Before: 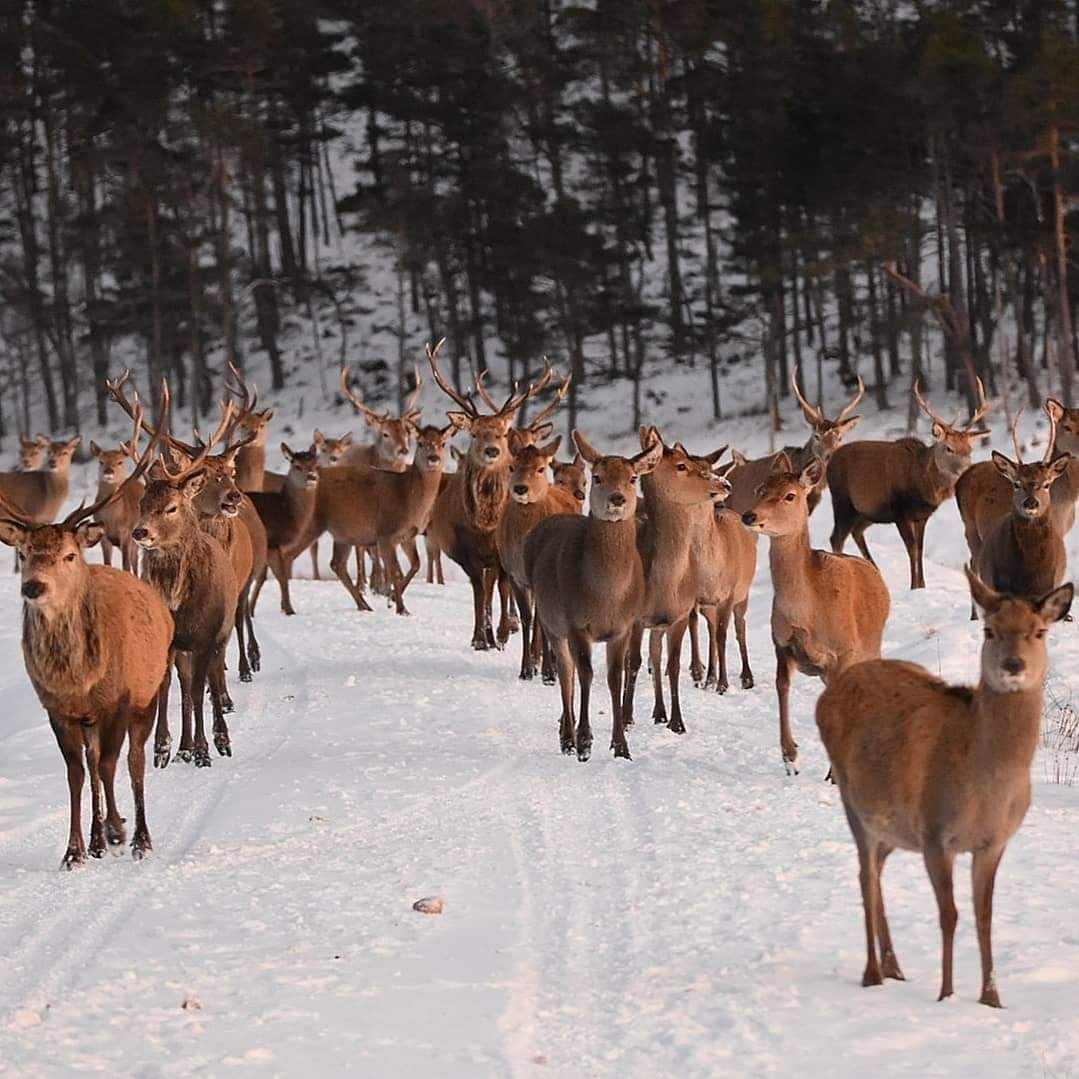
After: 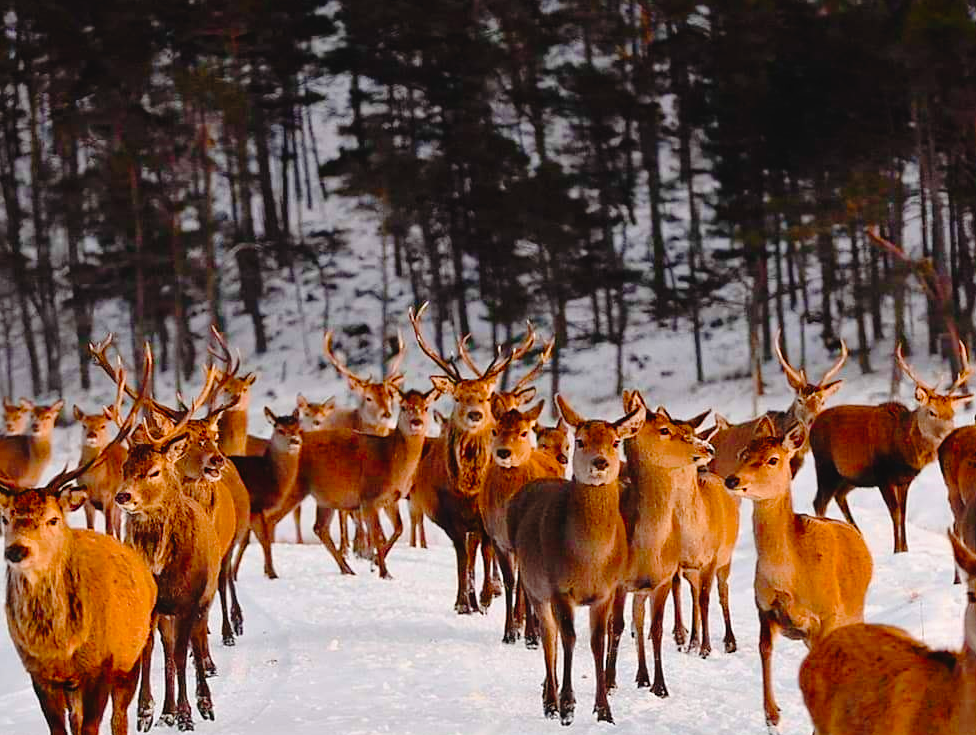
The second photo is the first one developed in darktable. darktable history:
crop: left 1.605%, top 3.361%, right 7.763%, bottom 28.486%
color balance rgb: power › luminance 3.468%, power › hue 234.51°, linear chroma grading › global chroma 8.81%, perceptual saturation grading › global saturation 36.87%, perceptual saturation grading › shadows 34.565%
tone curve: curves: ch0 [(0, 0) (0.003, 0.025) (0.011, 0.027) (0.025, 0.032) (0.044, 0.037) (0.069, 0.044) (0.1, 0.054) (0.136, 0.084) (0.177, 0.128) (0.224, 0.196) (0.277, 0.281) (0.335, 0.376) (0.399, 0.461) (0.468, 0.534) (0.543, 0.613) (0.623, 0.692) (0.709, 0.77) (0.801, 0.849) (0.898, 0.934) (1, 1)], preserve colors none
